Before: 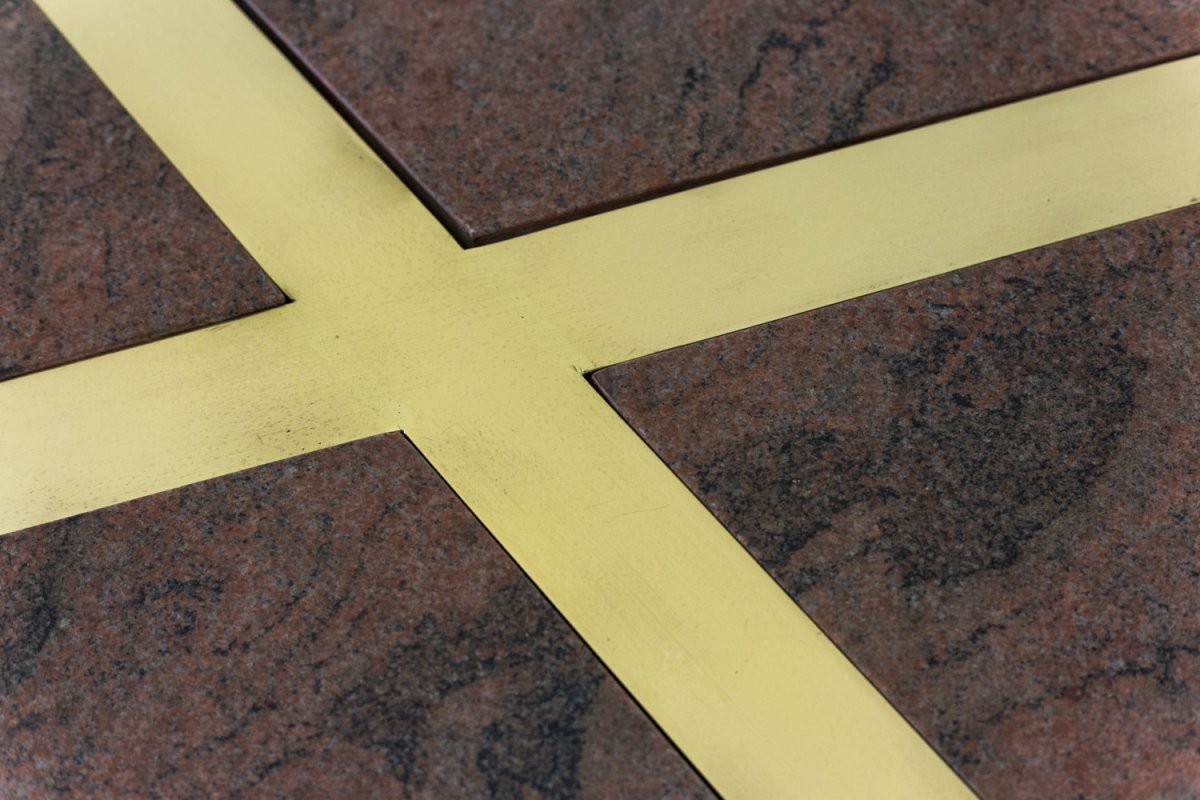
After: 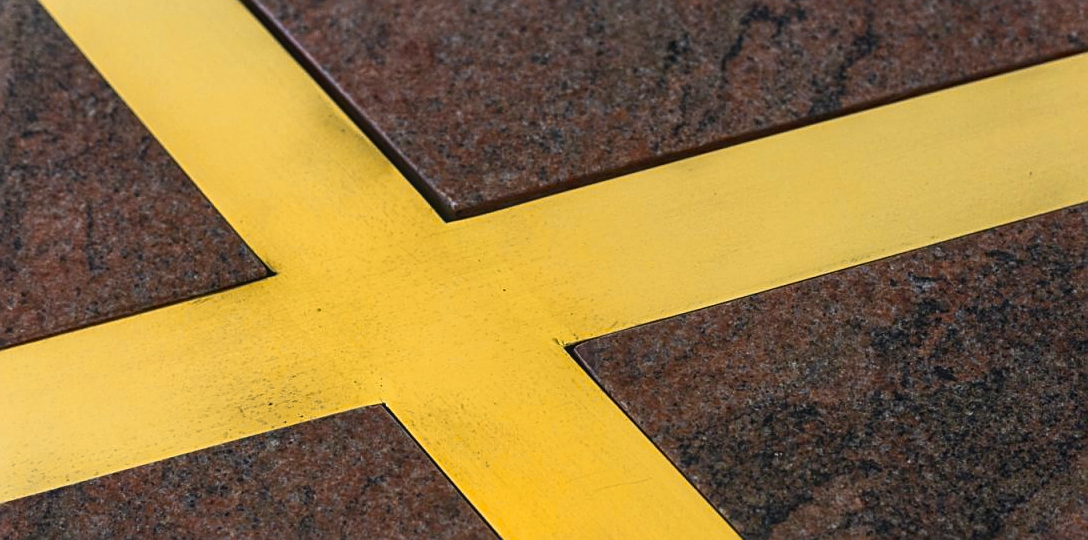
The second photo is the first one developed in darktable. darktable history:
crop: left 1.509%, top 3.452%, right 7.696%, bottom 28.452%
sharpen: on, module defaults
local contrast: detail 110%
color zones: curves: ch0 [(0, 0.499) (0.143, 0.5) (0.286, 0.5) (0.429, 0.476) (0.571, 0.284) (0.714, 0.243) (0.857, 0.449) (1, 0.499)]; ch1 [(0, 0.532) (0.143, 0.645) (0.286, 0.696) (0.429, 0.211) (0.571, 0.504) (0.714, 0.493) (0.857, 0.495) (1, 0.532)]; ch2 [(0, 0.5) (0.143, 0.5) (0.286, 0.427) (0.429, 0.324) (0.571, 0.5) (0.714, 0.5) (0.857, 0.5) (1, 0.5)]
exposure: compensate highlight preservation false
contrast brightness saturation: contrast 0.39, brightness 0.1
shadows and highlights: shadows 40, highlights -60
